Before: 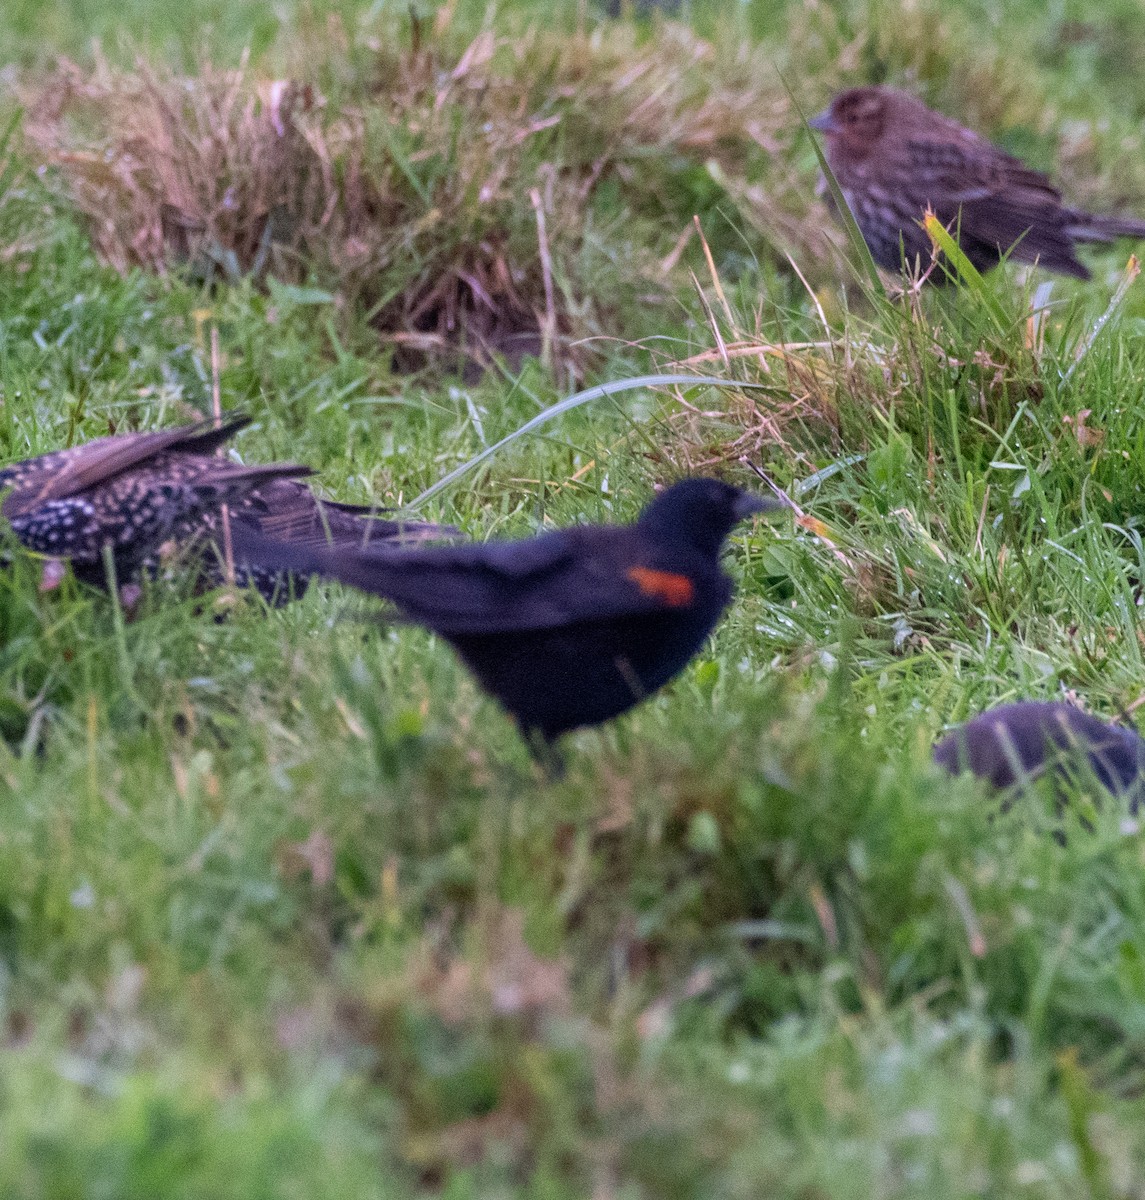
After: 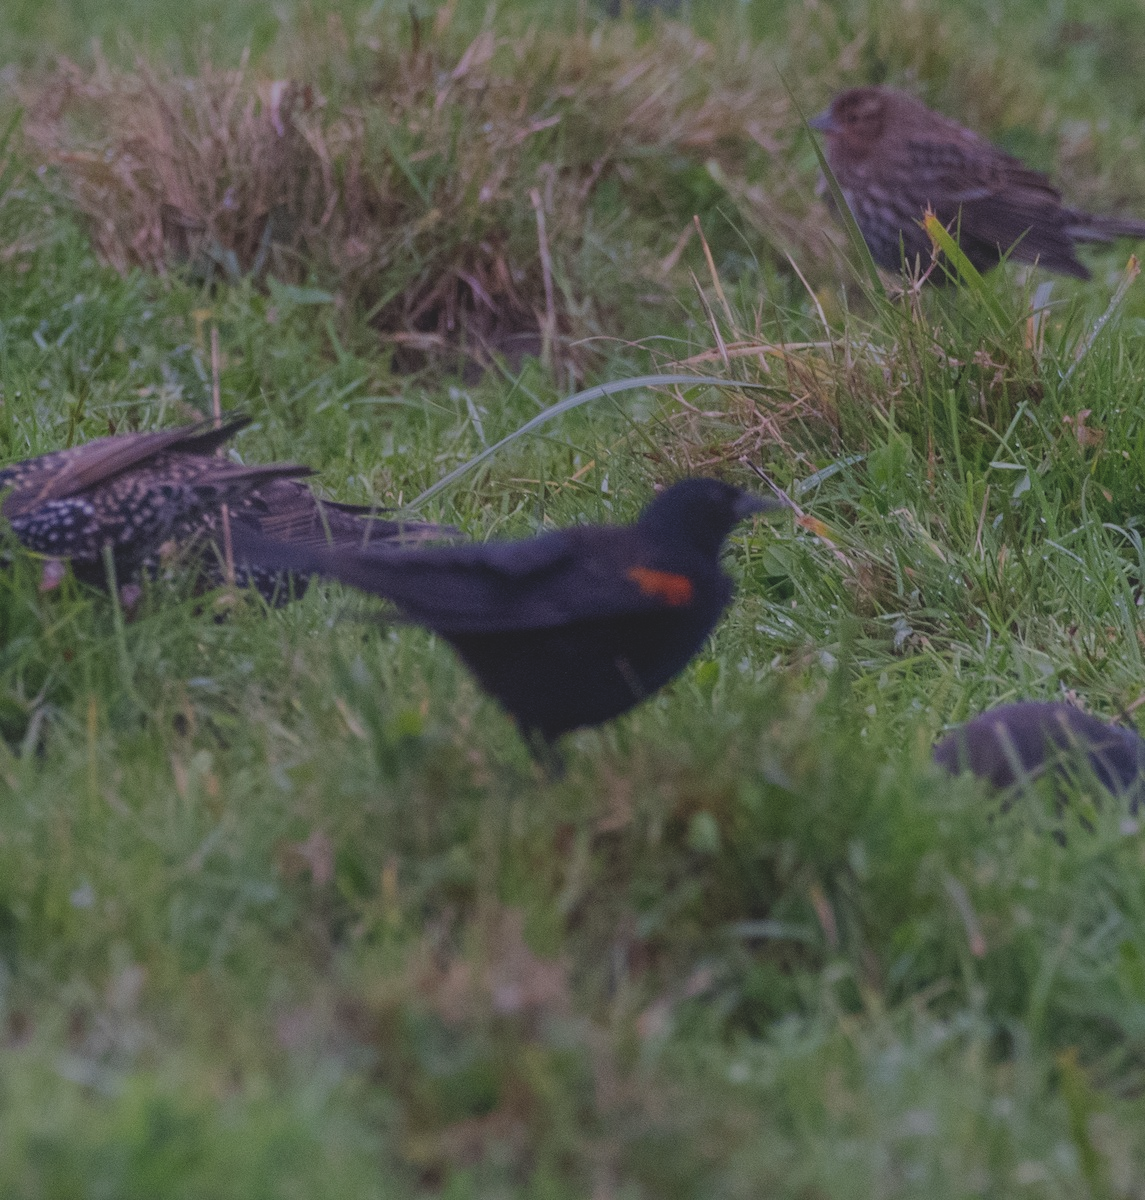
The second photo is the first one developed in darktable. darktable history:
contrast equalizer: y [[0.439, 0.44, 0.442, 0.457, 0.493, 0.498], [0.5 ×6], [0.5 ×6], [0 ×6], [0 ×6]], mix 0.59
exposure: black level correction -0.016, exposure -1.018 EV, compensate highlight preservation false
color balance: contrast -15%
